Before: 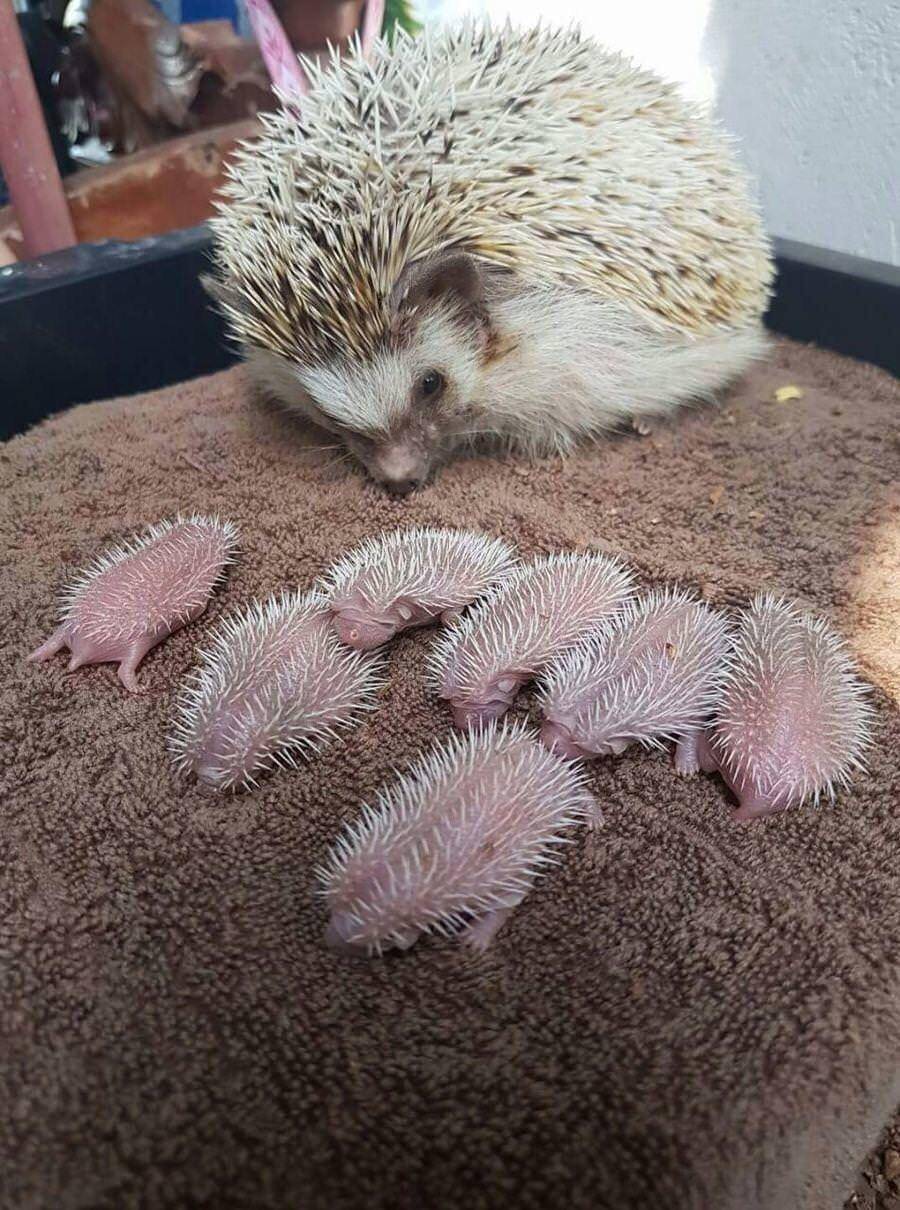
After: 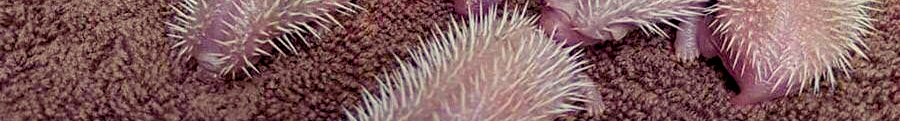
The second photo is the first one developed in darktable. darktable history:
color correction: highlights a* -2.68, highlights b* 2.57
color balance rgb: shadows lift › luminance -21.66%, shadows lift › chroma 8.98%, shadows lift › hue 283.37°, power › chroma 1.05%, power › hue 25.59°, highlights gain › luminance 6.08%, highlights gain › chroma 2.55%, highlights gain › hue 90°, global offset › luminance -0.87%, perceptual saturation grading › global saturation 25%, perceptual saturation grading › highlights -28.39%, perceptual saturation grading › shadows 33.98%
crop and rotate: top 59.084%, bottom 30.916%
